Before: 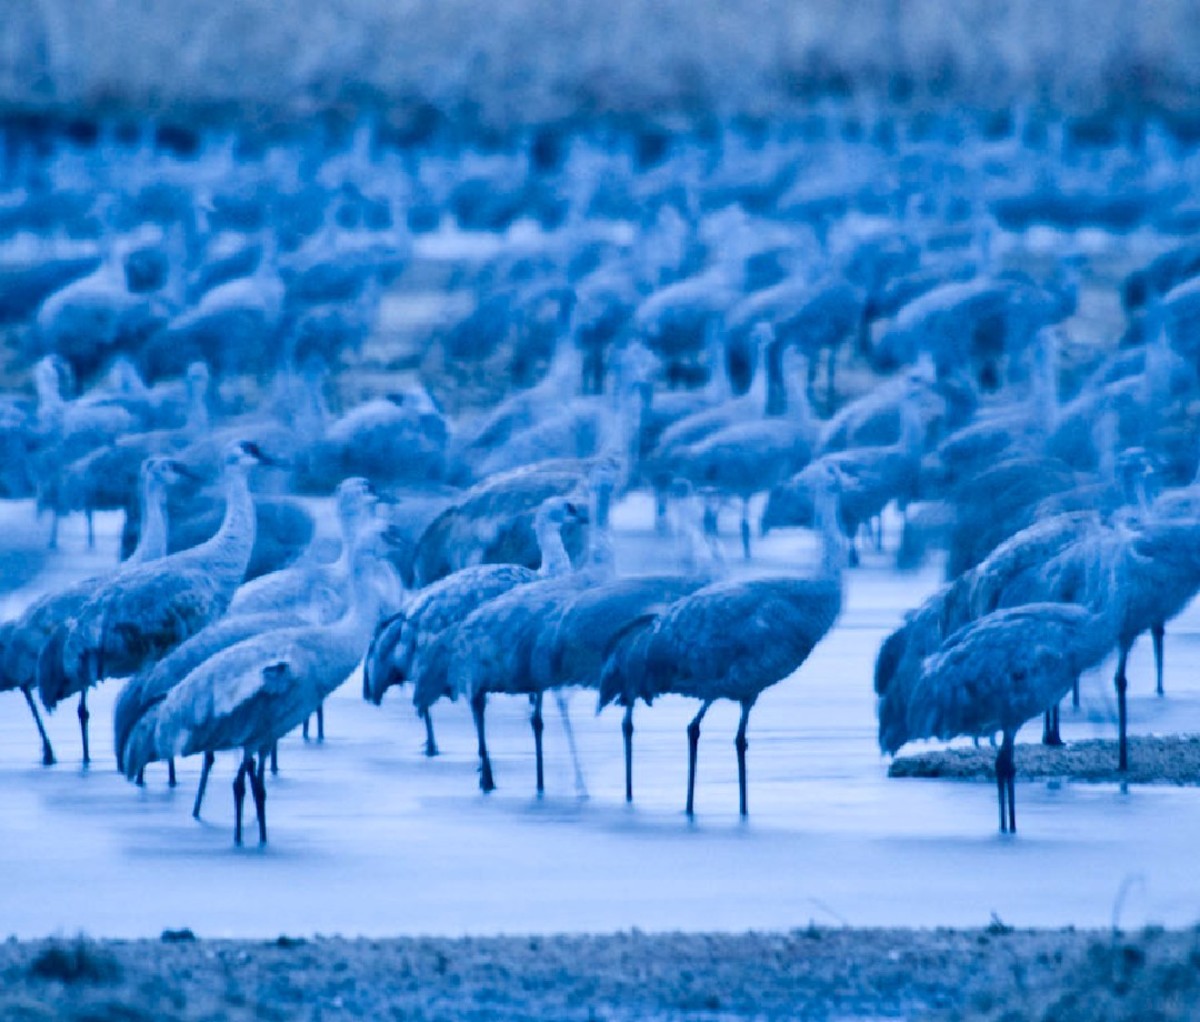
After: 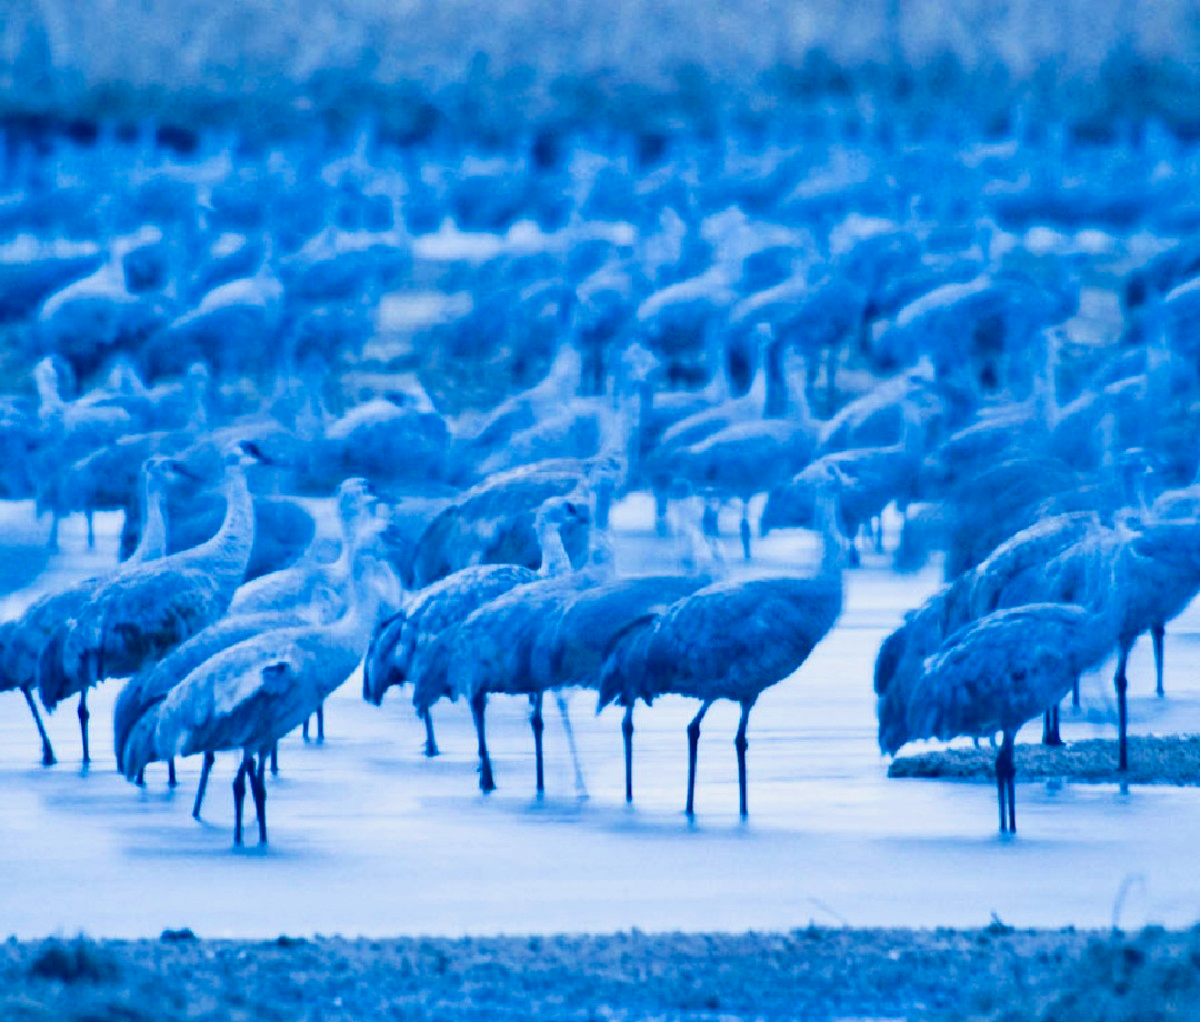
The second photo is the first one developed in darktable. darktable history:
tone curve: curves: ch0 [(0, 0) (0.003, 0.049) (0.011, 0.051) (0.025, 0.055) (0.044, 0.065) (0.069, 0.081) (0.1, 0.11) (0.136, 0.15) (0.177, 0.195) (0.224, 0.242) (0.277, 0.308) (0.335, 0.375) (0.399, 0.436) (0.468, 0.5) (0.543, 0.574) (0.623, 0.665) (0.709, 0.761) (0.801, 0.851) (0.898, 0.933) (1, 1)], preserve colors none
haze removal: strength 0.12, distance 0.25, compatibility mode true, adaptive false
color balance rgb: shadows lift › chroma 2%, shadows lift › hue 219.6°, power › hue 313.2°, highlights gain › chroma 3%, highlights gain › hue 75.6°, global offset › luminance 0.5%, perceptual saturation grading › global saturation 15.33%, perceptual saturation grading › highlights -19.33%, perceptual saturation grading › shadows 20%, global vibrance 20%
